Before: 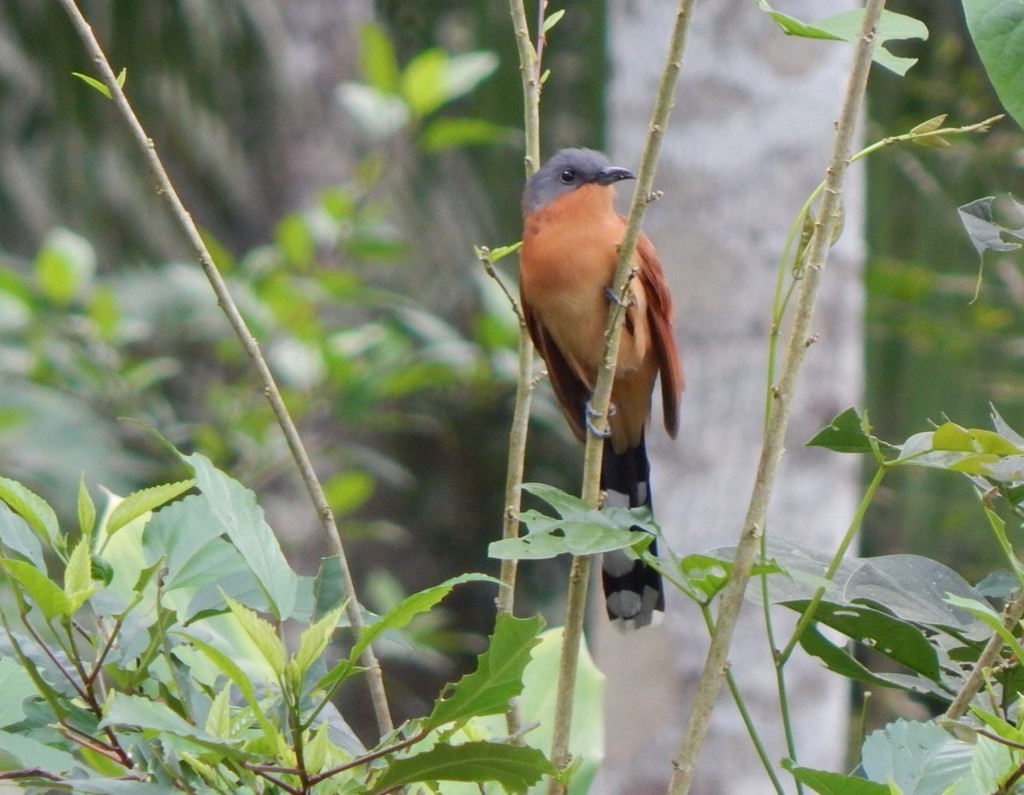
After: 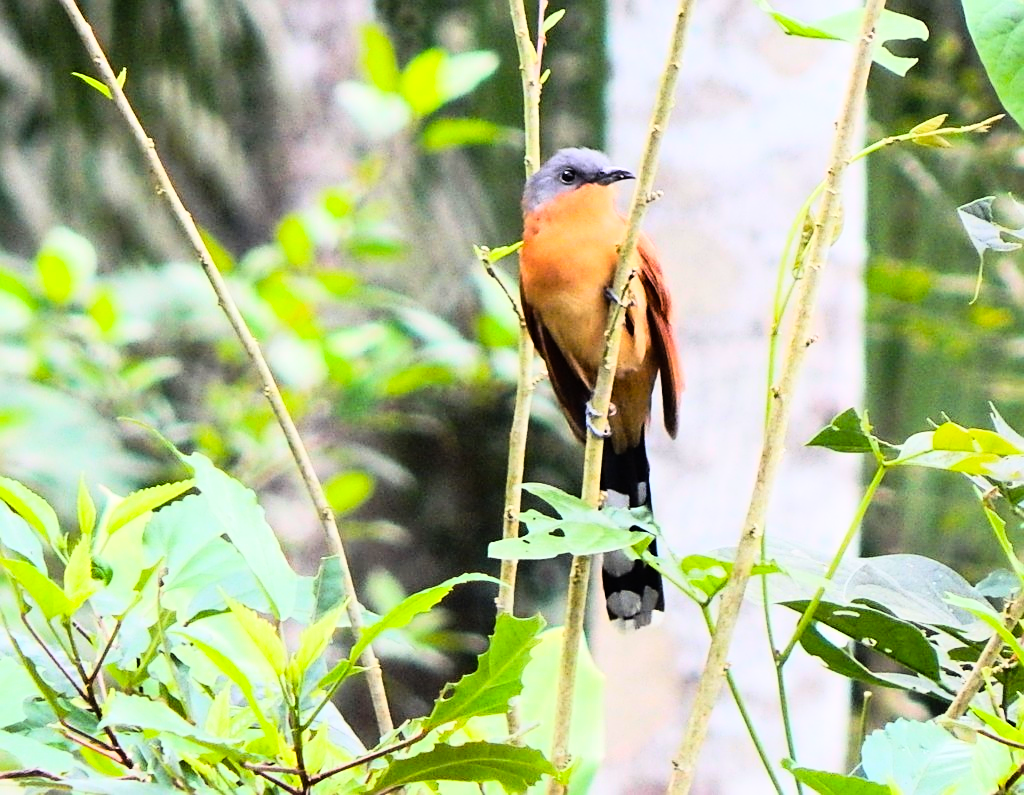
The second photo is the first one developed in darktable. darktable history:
rgb curve: curves: ch0 [(0, 0) (0.21, 0.15) (0.24, 0.21) (0.5, 0.75) (0.75, 0.96) (0.89, 0.99) (1, 1)]; ch1 [(0, 0.02) (0.21, 0.13) (0.25, 0.2) (0.5, 0.67) (0.75, 0.9) (0.89, 0.97) (1, 1)]; ch2 [(0, 0.02) (0.21, 0.13) (0.25, 0.2) (0.5, 0.67) (0.75, 0.9) (0.89, 0.97) (1, 1)], compensate middle gray true
contrast brightness saturation: saturation -0.05
color balance rgb: perceptual saturation grading › global saturation 25%, global vibrance 20%
sharpen: on, module defaults
